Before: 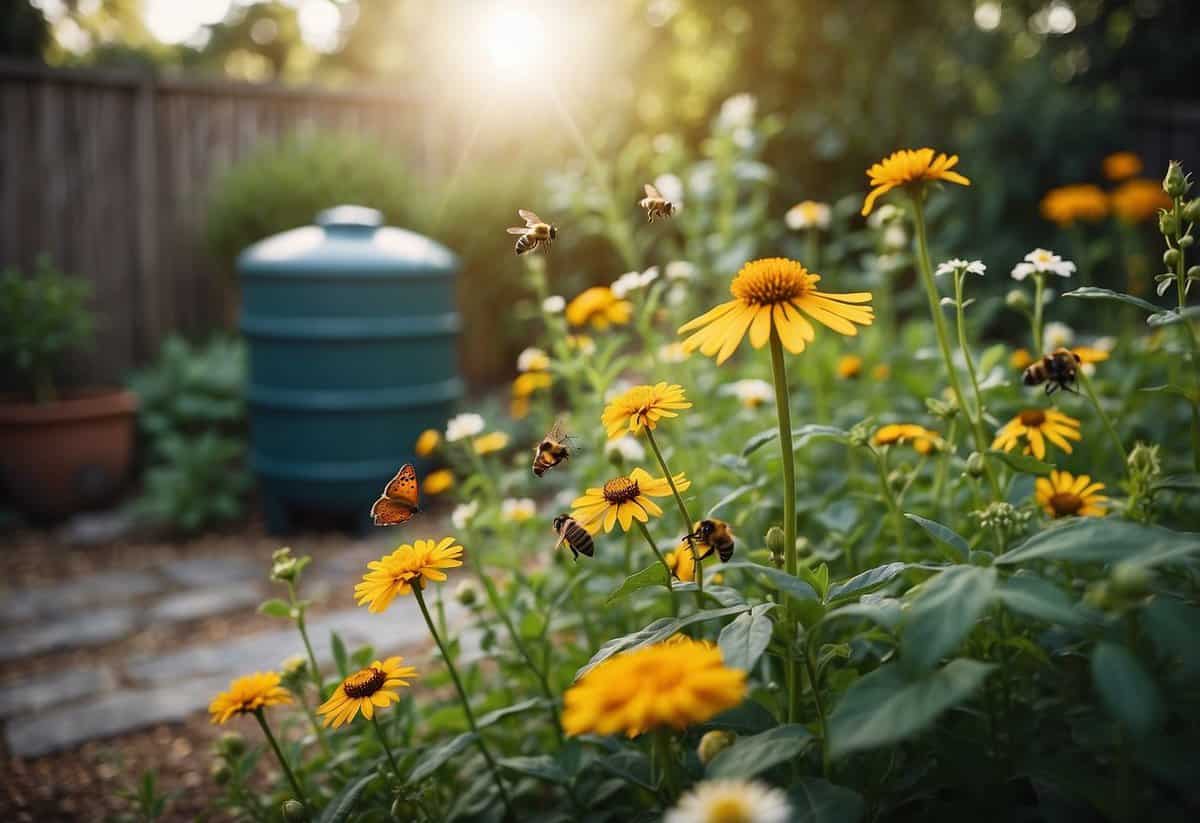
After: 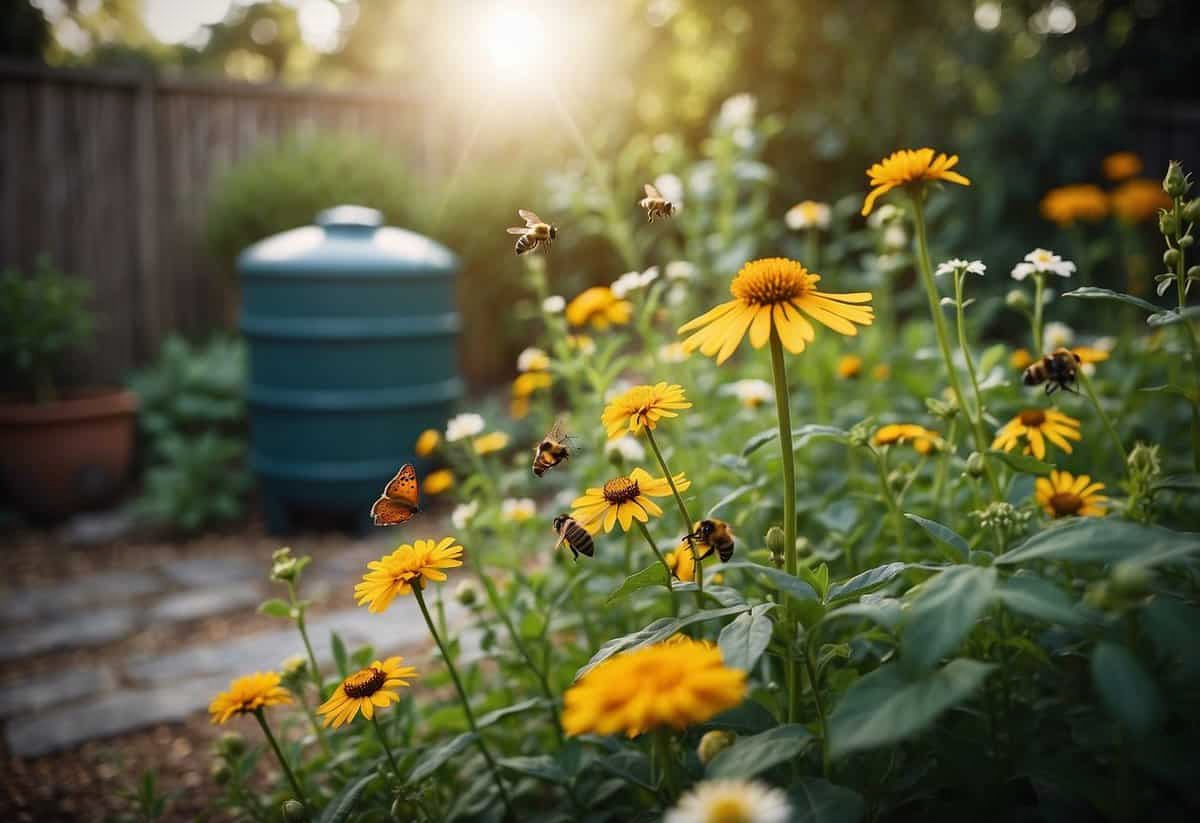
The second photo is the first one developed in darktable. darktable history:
vignetting: fall-off start 73.86%, saturation -0.031, unbound false
